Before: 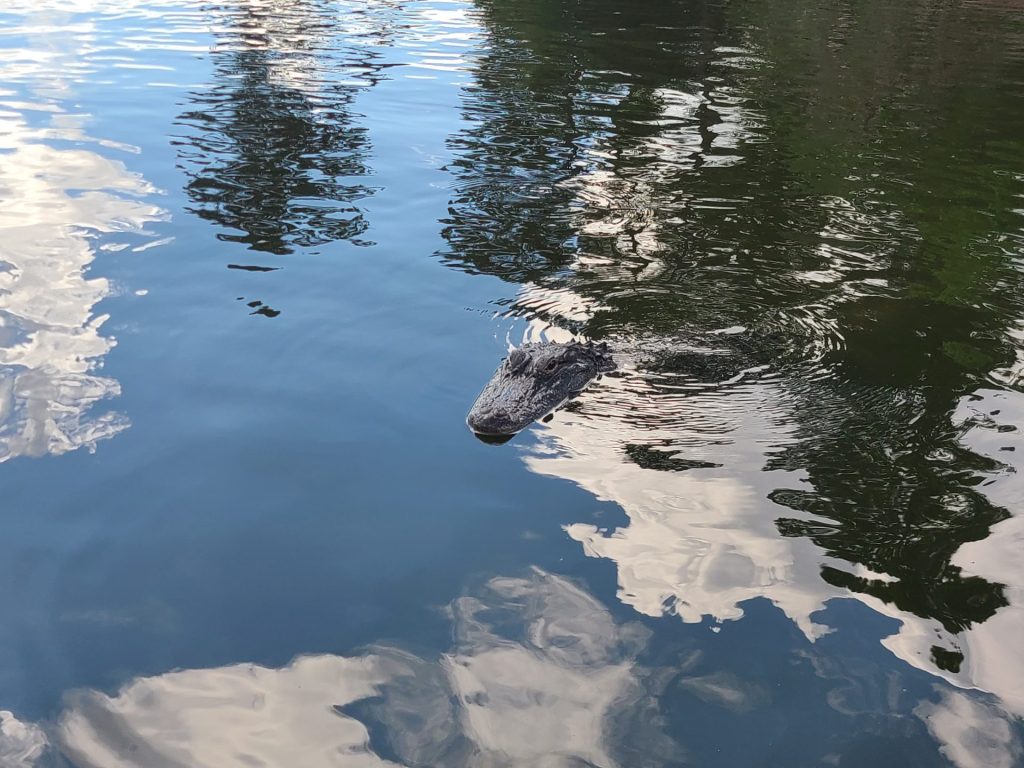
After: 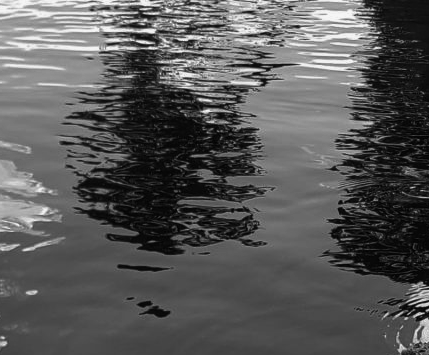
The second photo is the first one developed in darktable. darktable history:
crop and rotate: left 10.817%, top 0.062%, right 47.194%, bottom 53.626%
contrast brightness saturation: contrast -0.03, brightness -0.59, saturation -1
